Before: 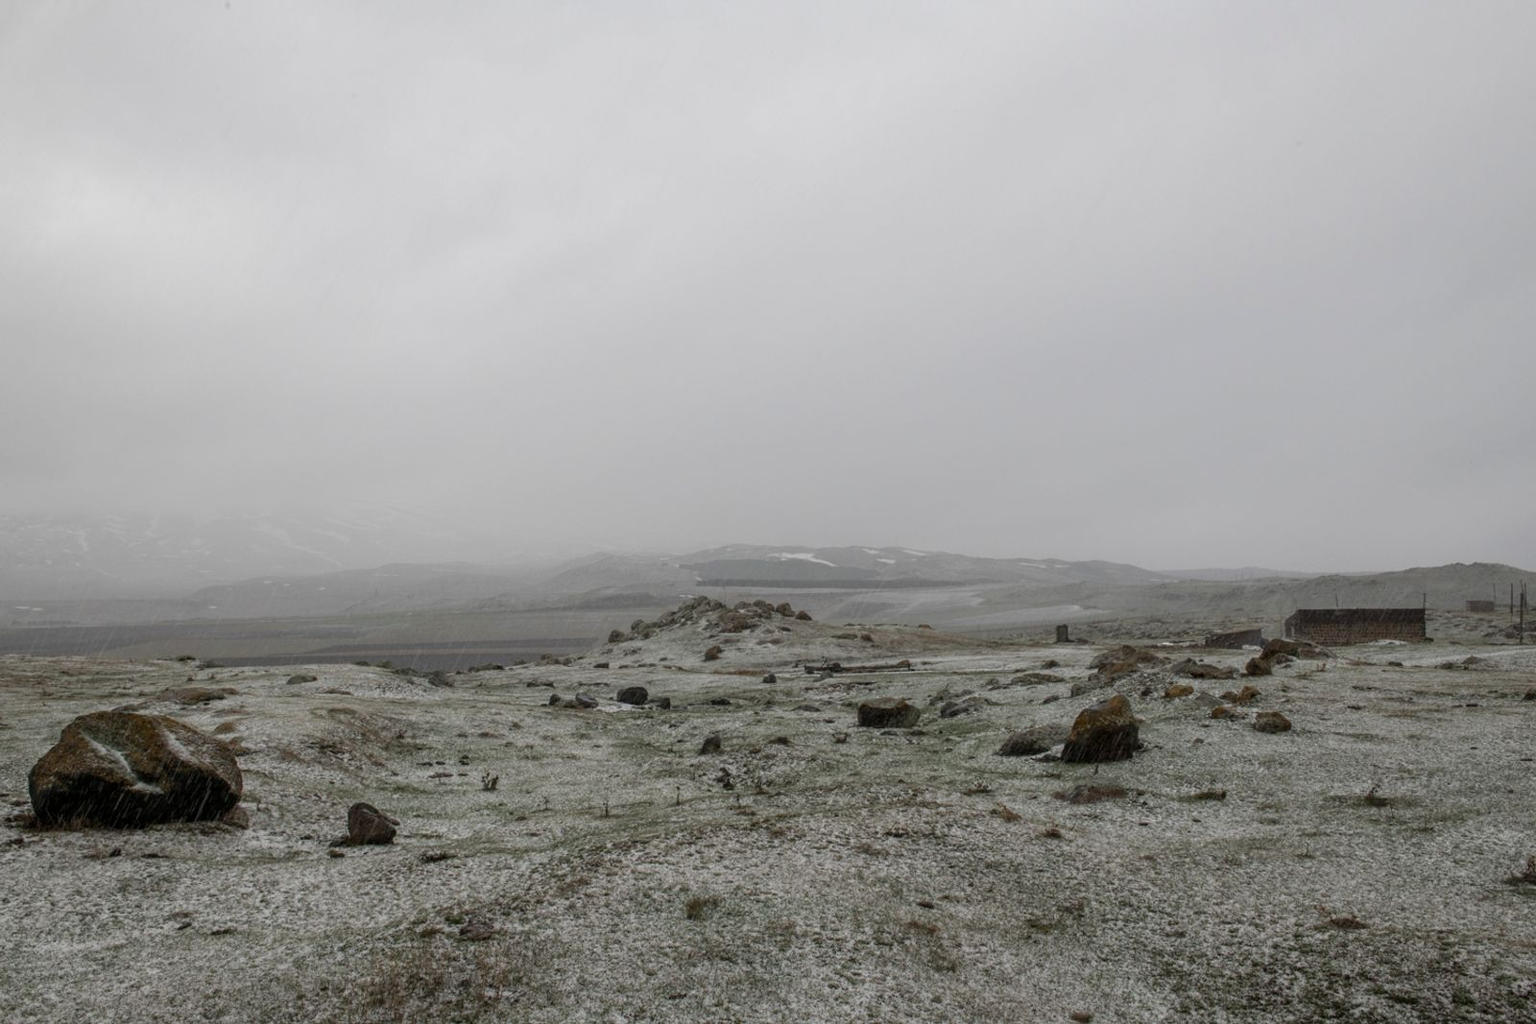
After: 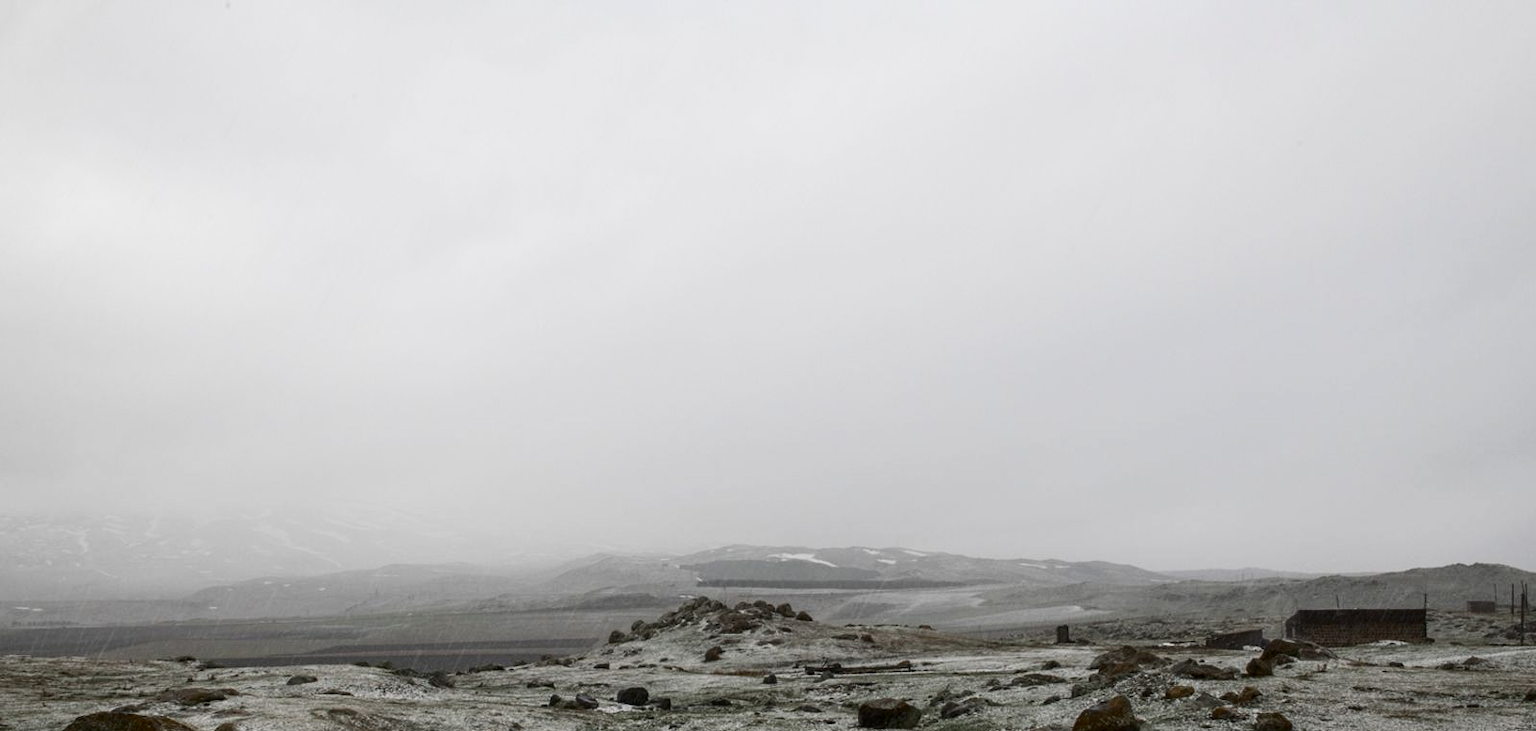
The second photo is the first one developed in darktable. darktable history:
crop: bottom 28.576%
contrast brightness saturation: contrast 0.28
